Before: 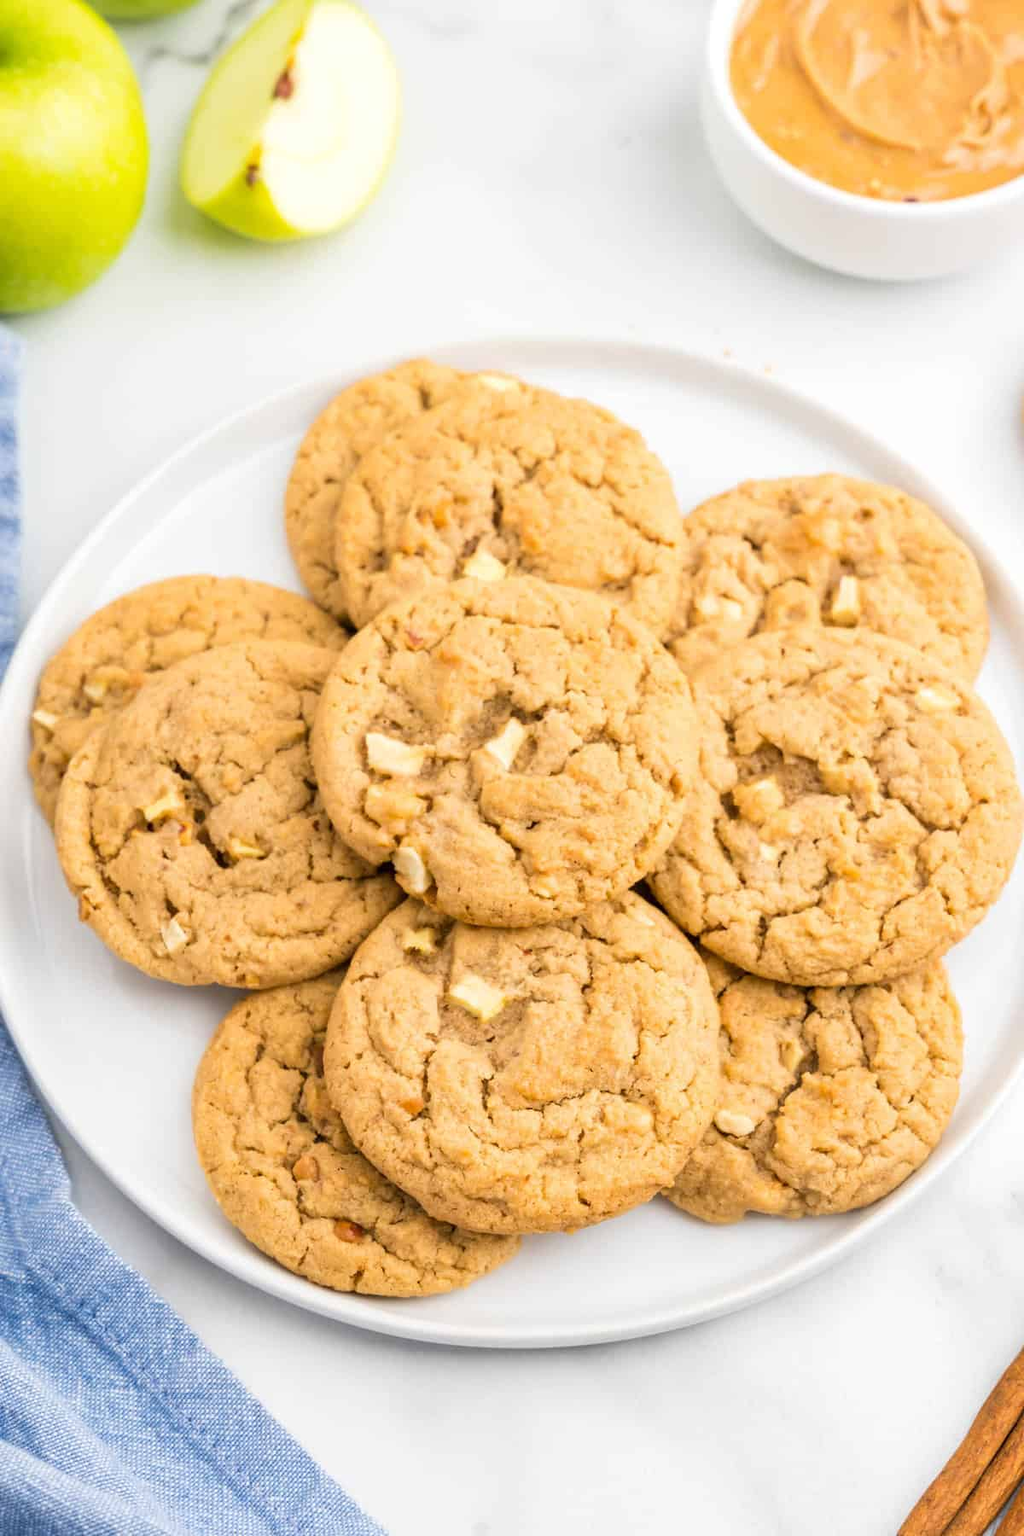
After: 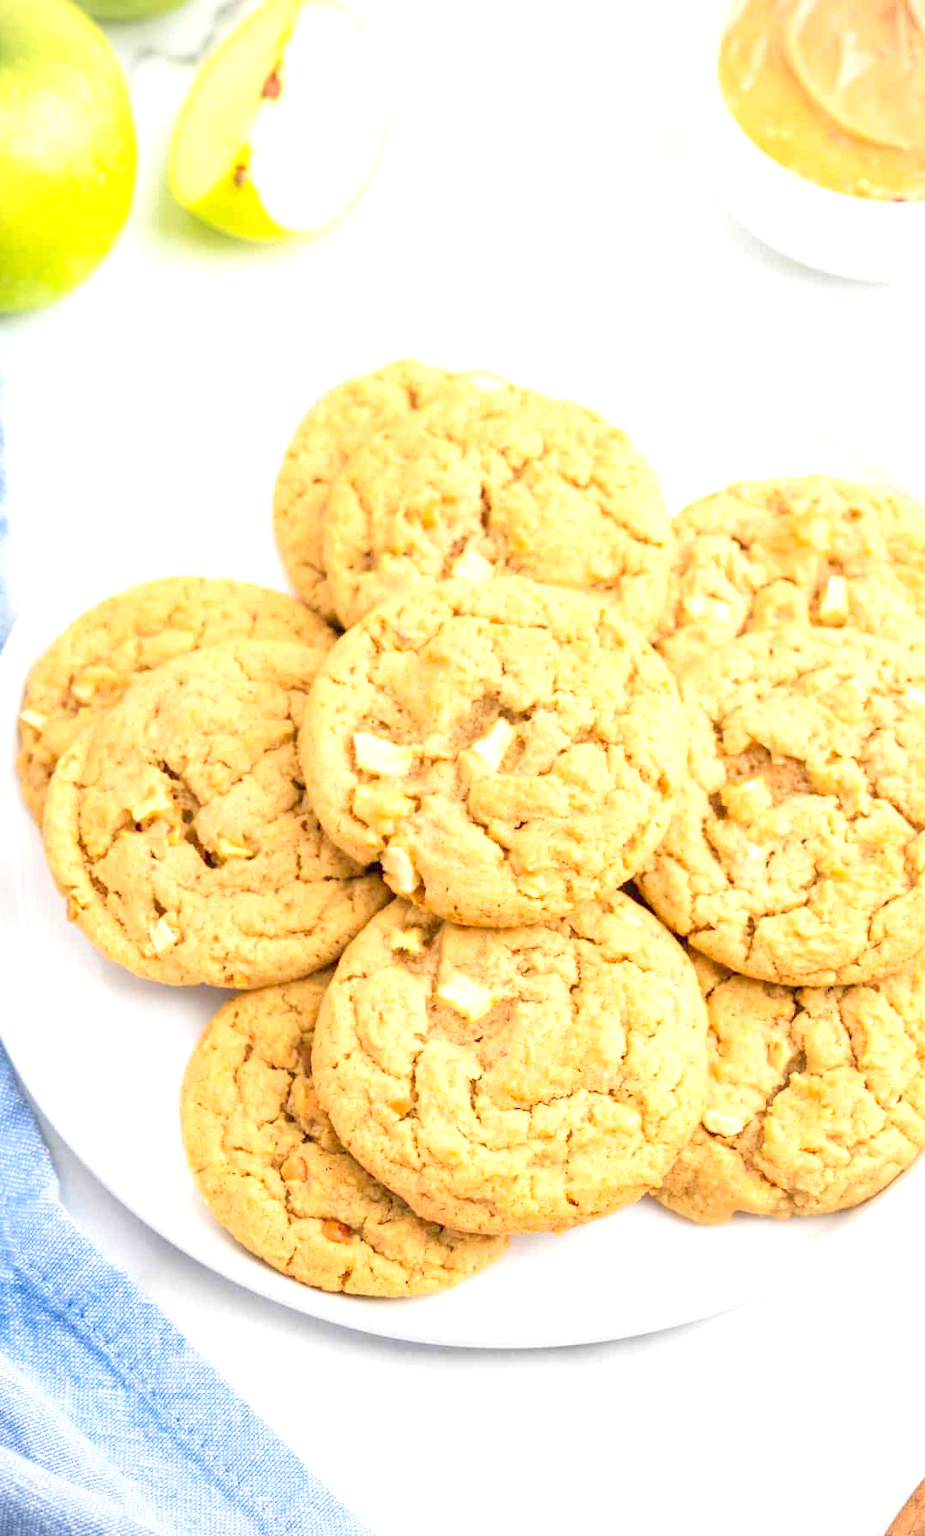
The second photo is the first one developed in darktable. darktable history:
exposure: exposure 0.699 EV, compensate highlight preservation false
levels: levels [0, 0.445, 1]
crop and rotate: left 1.24%, right 8.296%
vignetting: fall-off start 91.89%, brightness -0.348
